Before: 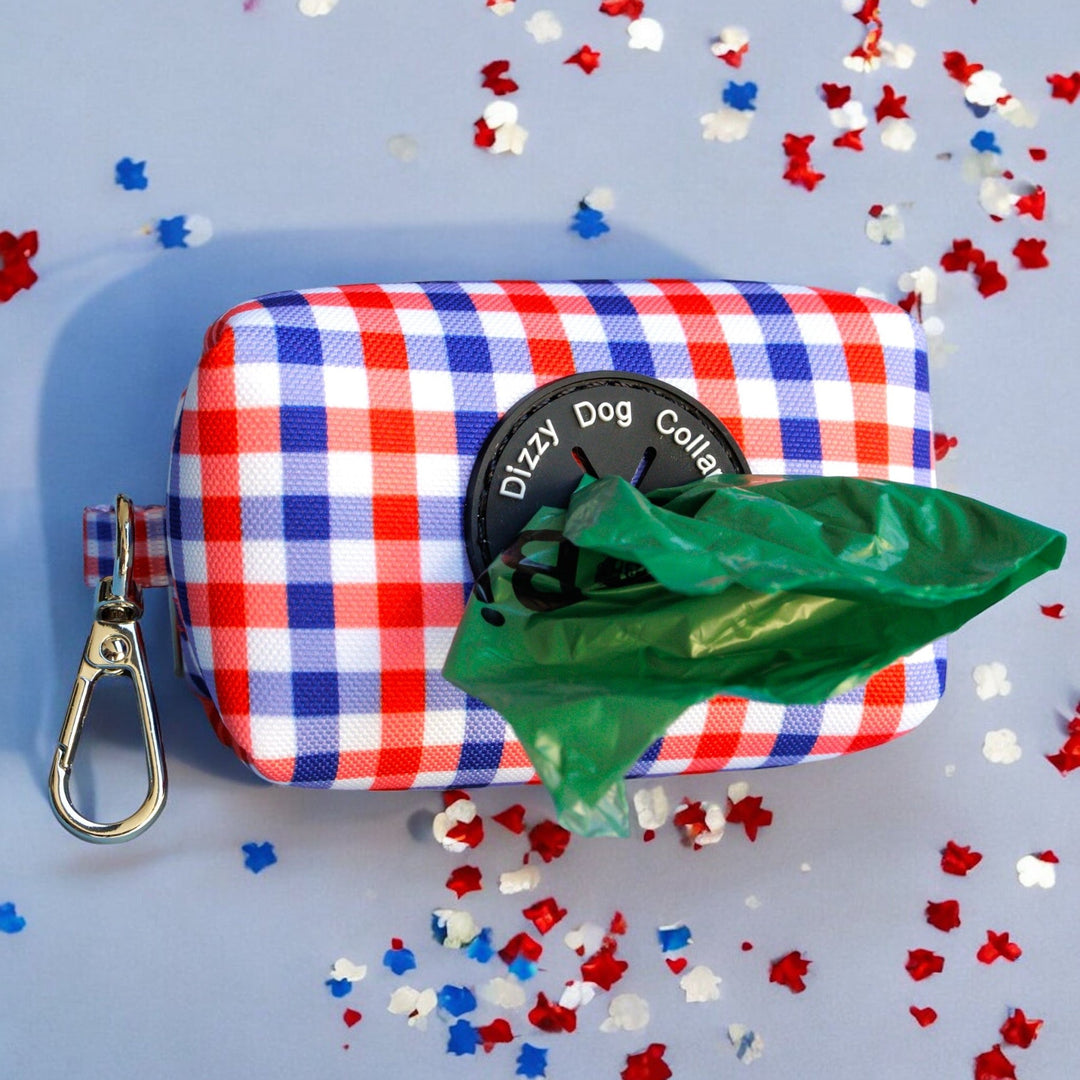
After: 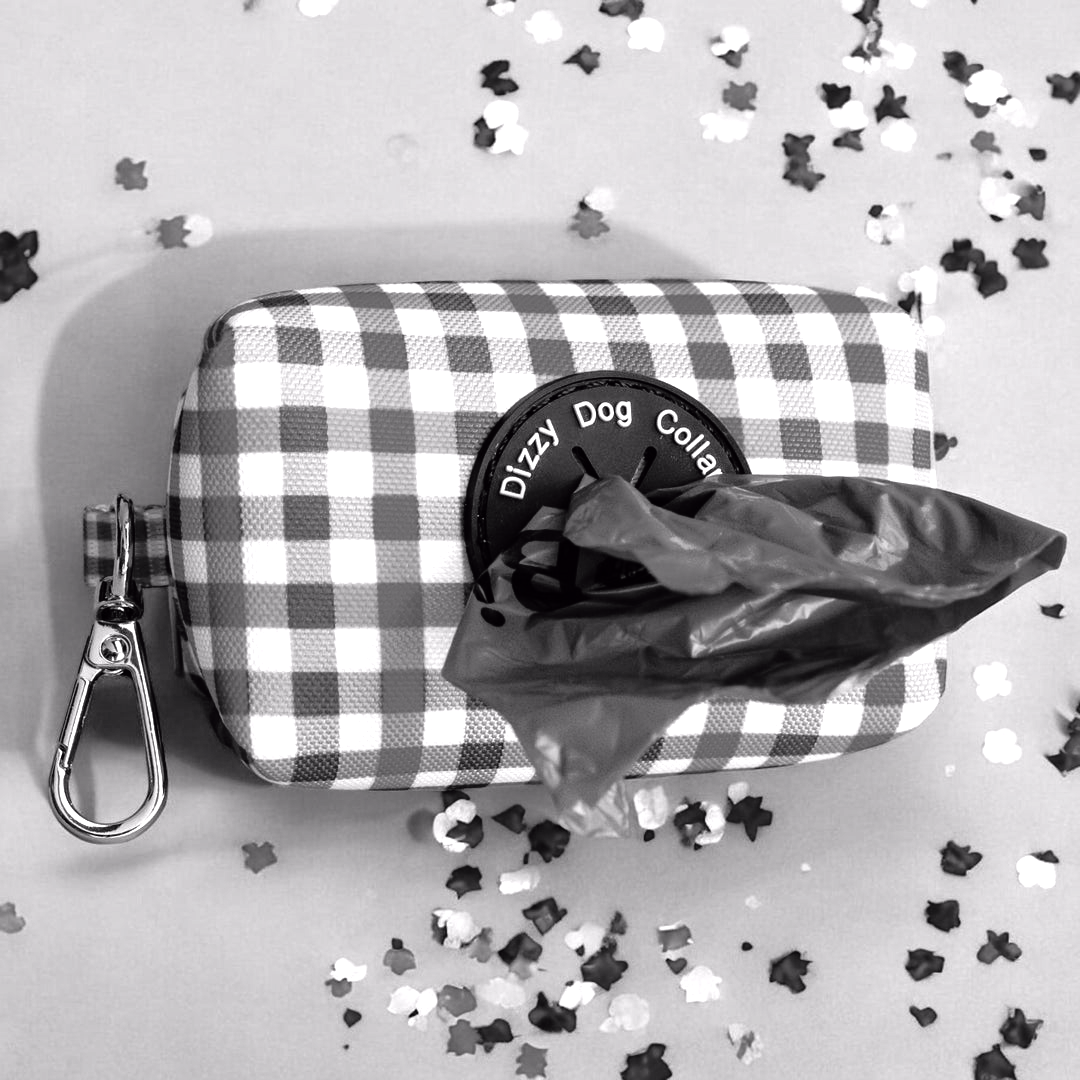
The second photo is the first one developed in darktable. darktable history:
color balance rgb: perceptual saturation grading › global saturation 25.812%, perceptual brilliance grading › global brilliance 14.851%, perceptual brilliance grading › shadows -35.292%
color calibration: output gray [0.28, 0.41, 0.31, 0], illuminant custom, x 0.368, y 0.373, temperature 4334.92 K
tone curve: curves: ch0 [(0, 0) (0.126, 0.061) (0.362, 0.382) (0.498, 0.498) (0.706, 0.712) (1, 1)]; ch1 [(0, 0) (0.5, 0.505) (0.55, 0.578) (1, 1)]; ch2 [(0, 0) (0.44, 0.424) (0.489, 0.483) (0.537, 0.538) (1, 1)], color space Lab, independent channels, preserve colors none
